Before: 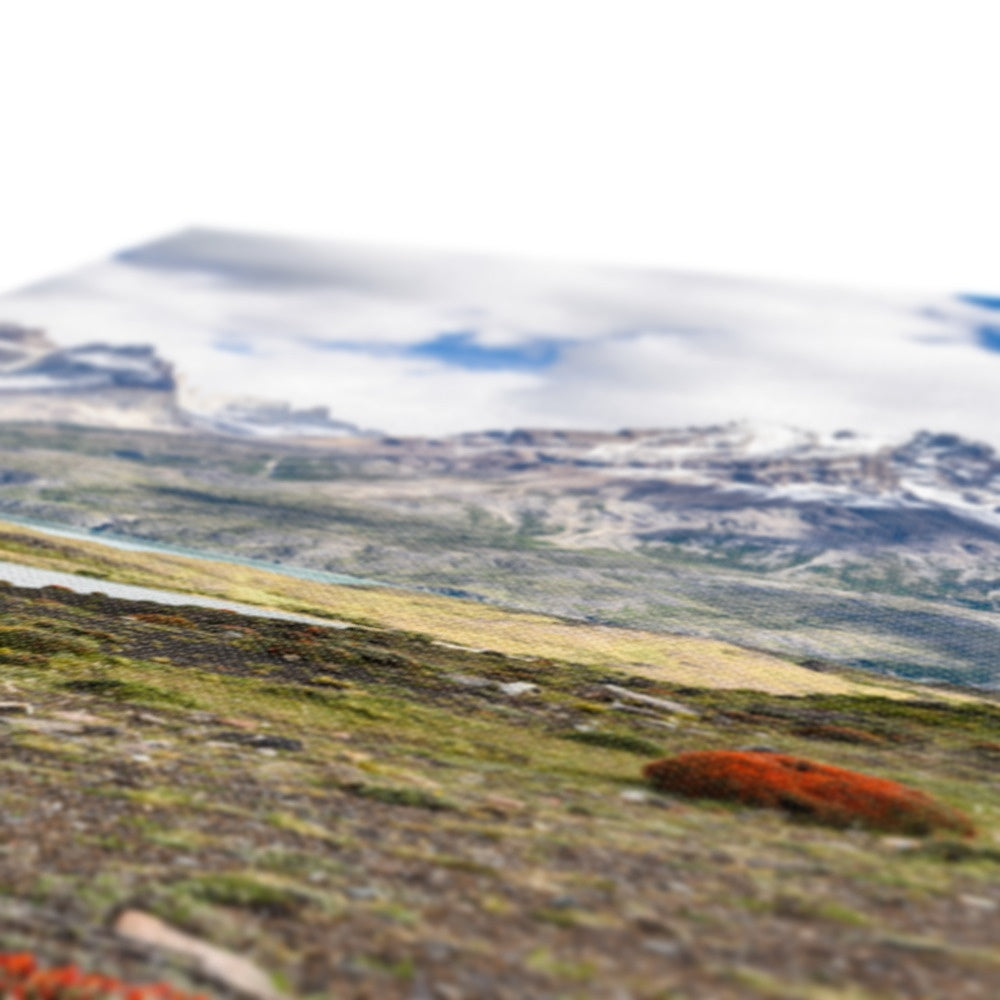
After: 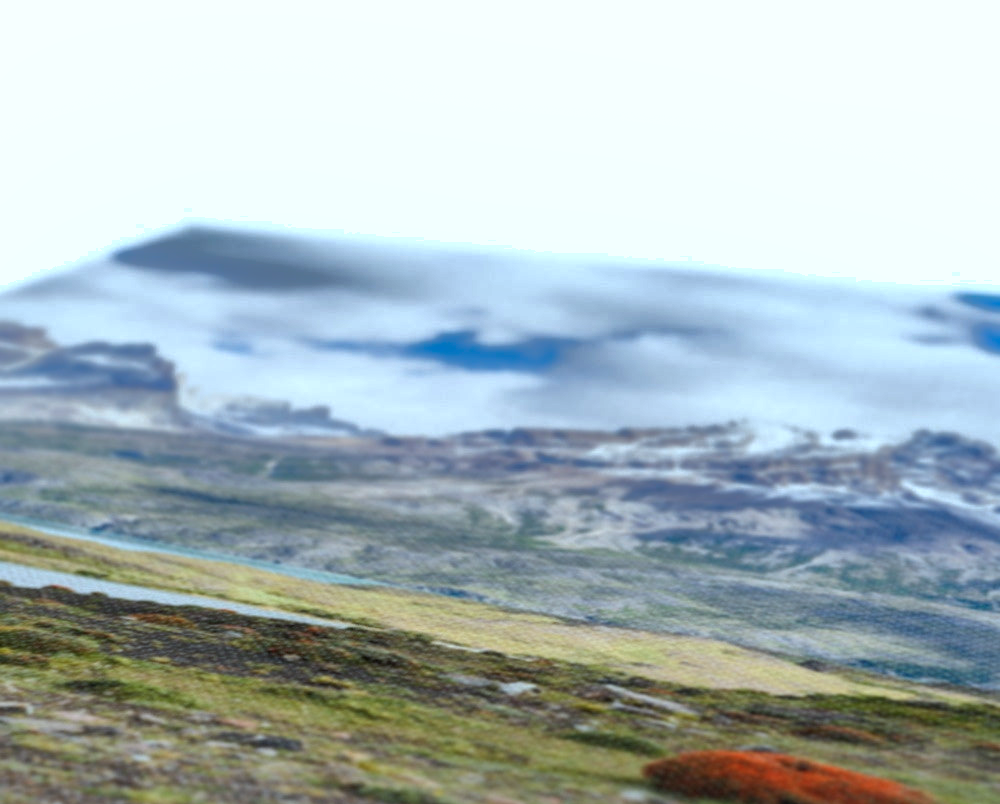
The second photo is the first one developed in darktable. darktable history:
crop: bottom 19.524%
color calibration: illuminant F (fluorescent), F source F9 (Cool White Deluxe 4150 K) – high CRI, x 0.374, y 0.373, temperature 4157 K
shadows and highlights: shadows 40.22, highlights -59.92
